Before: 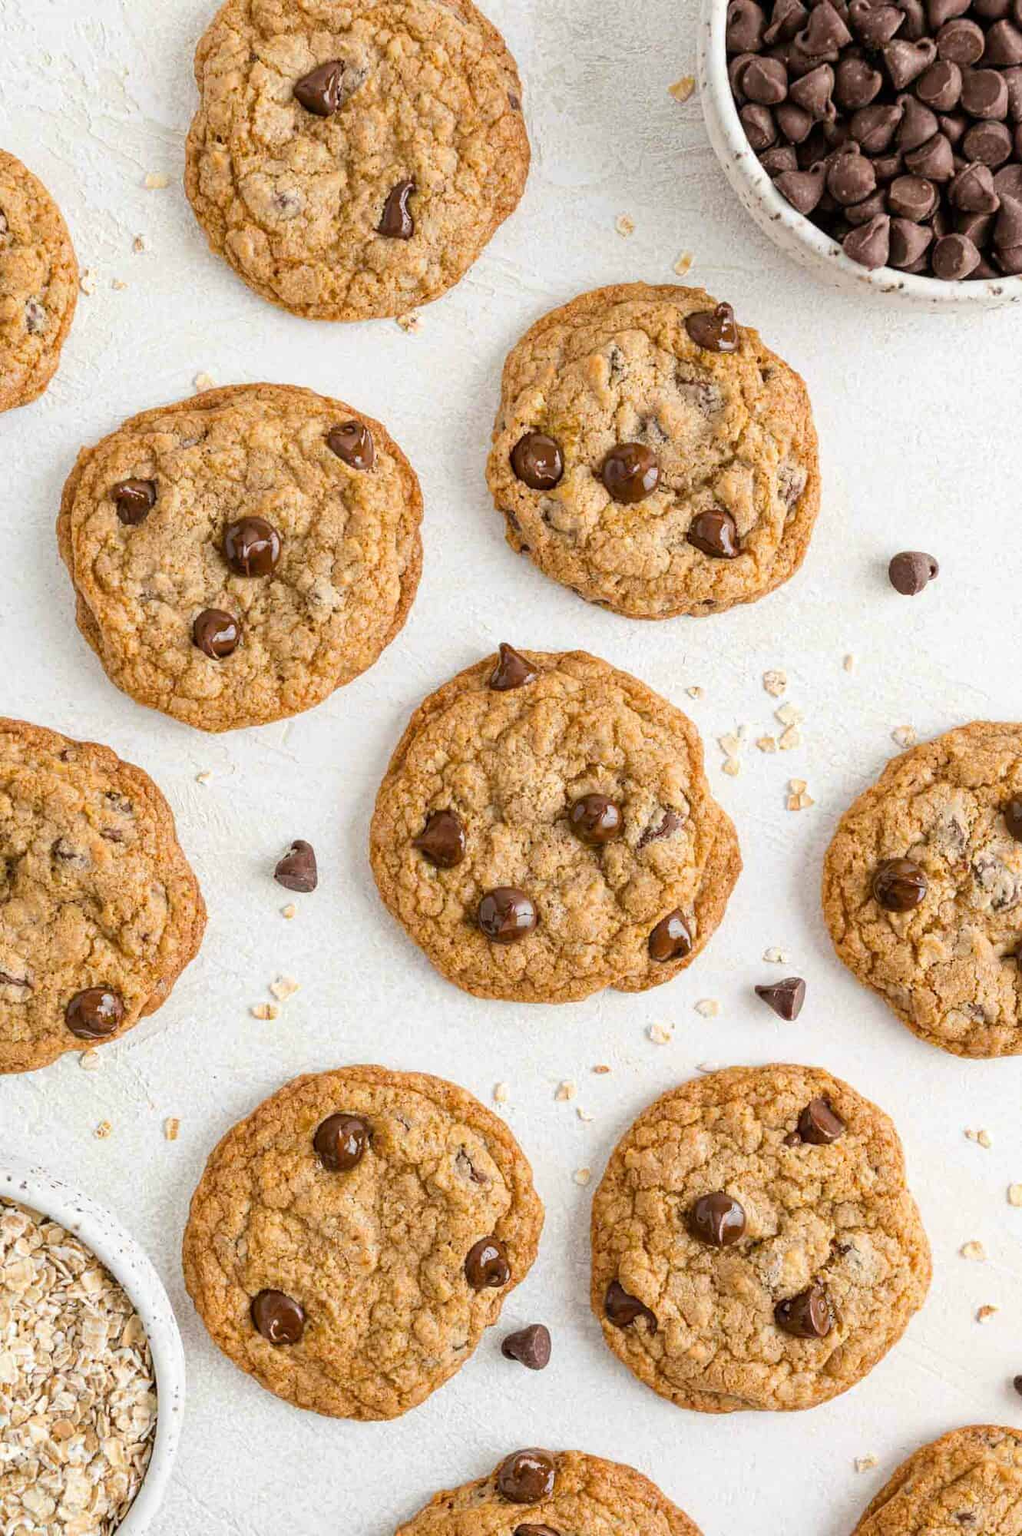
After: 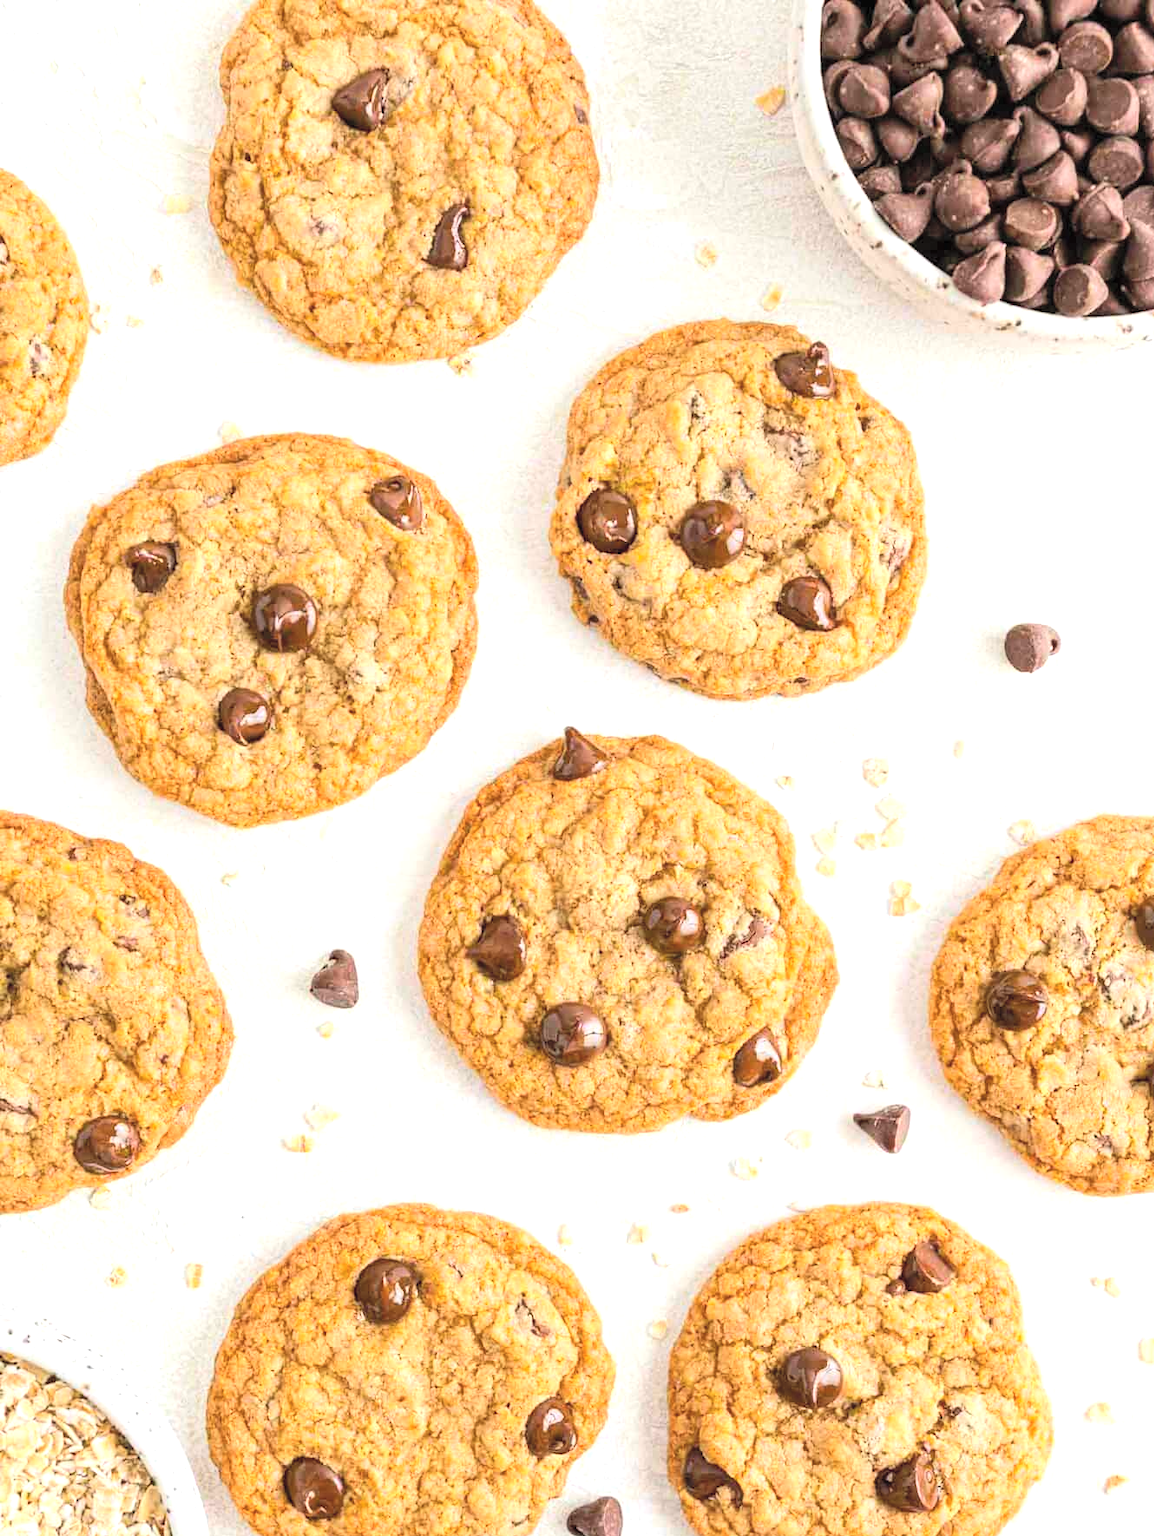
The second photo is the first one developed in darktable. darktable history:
crop and rotate: top 0%, bottom 11.49%
contrast brightness saturation: contrast 0.1, brightness 0.3, saturation 0.14
tone equalizer: -8 EV -0.417 EV, -7 EV -0.389 EV, -6 EV -0.333 EV, -5 EV -0.222 EV, -3 EV 0.222 EV, -2 EV 0.333 EV, -1 EV 0.389 EV, +0 EV 0.417 EV, edges refinement/feathering 500, mask exposure compensation -1.57 EV, preserve details no
exposure: exposure 0.217 EV, compensate highlight preservation false
